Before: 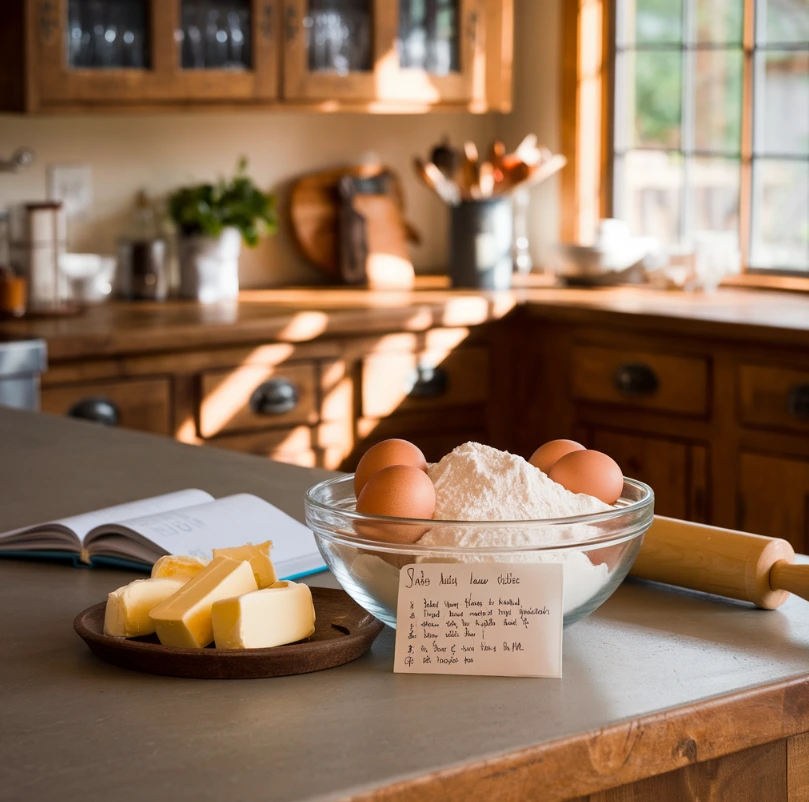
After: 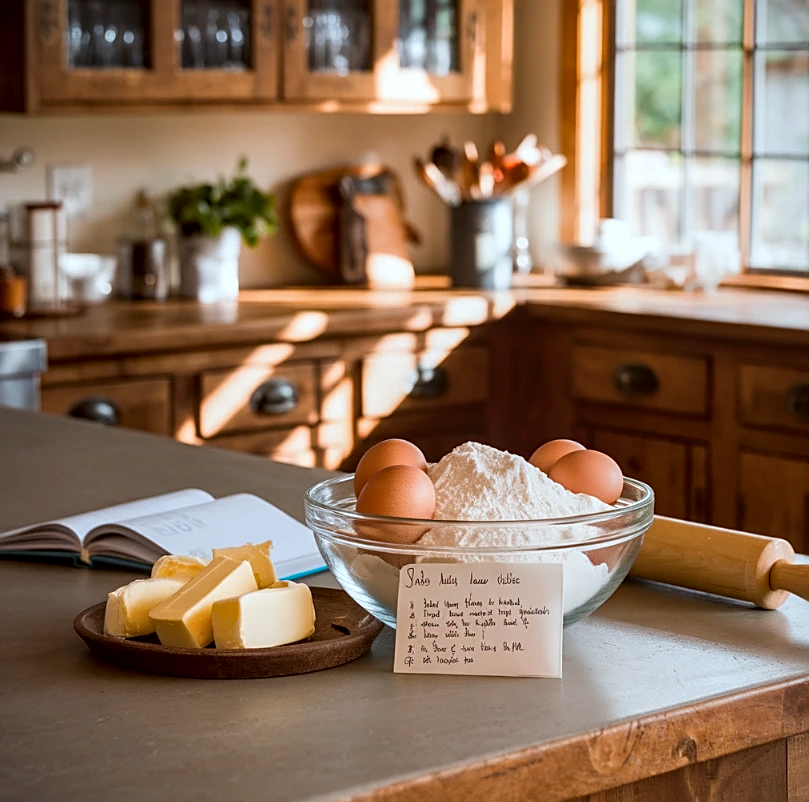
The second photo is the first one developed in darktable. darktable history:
color correction: highlights a* -3.41, highlights b* -6.95, shadows a* 2.98, shadows b* 5.09
exposure: compensate highlight preservation false
sharpen: on, module defaults
local contrast: on, module defaults
vignetting: fall-off start 116.02%, fall-off radius 57.96%
shadows and highlights: shadows 20.22, highlights -20.57, soften with gaussian
